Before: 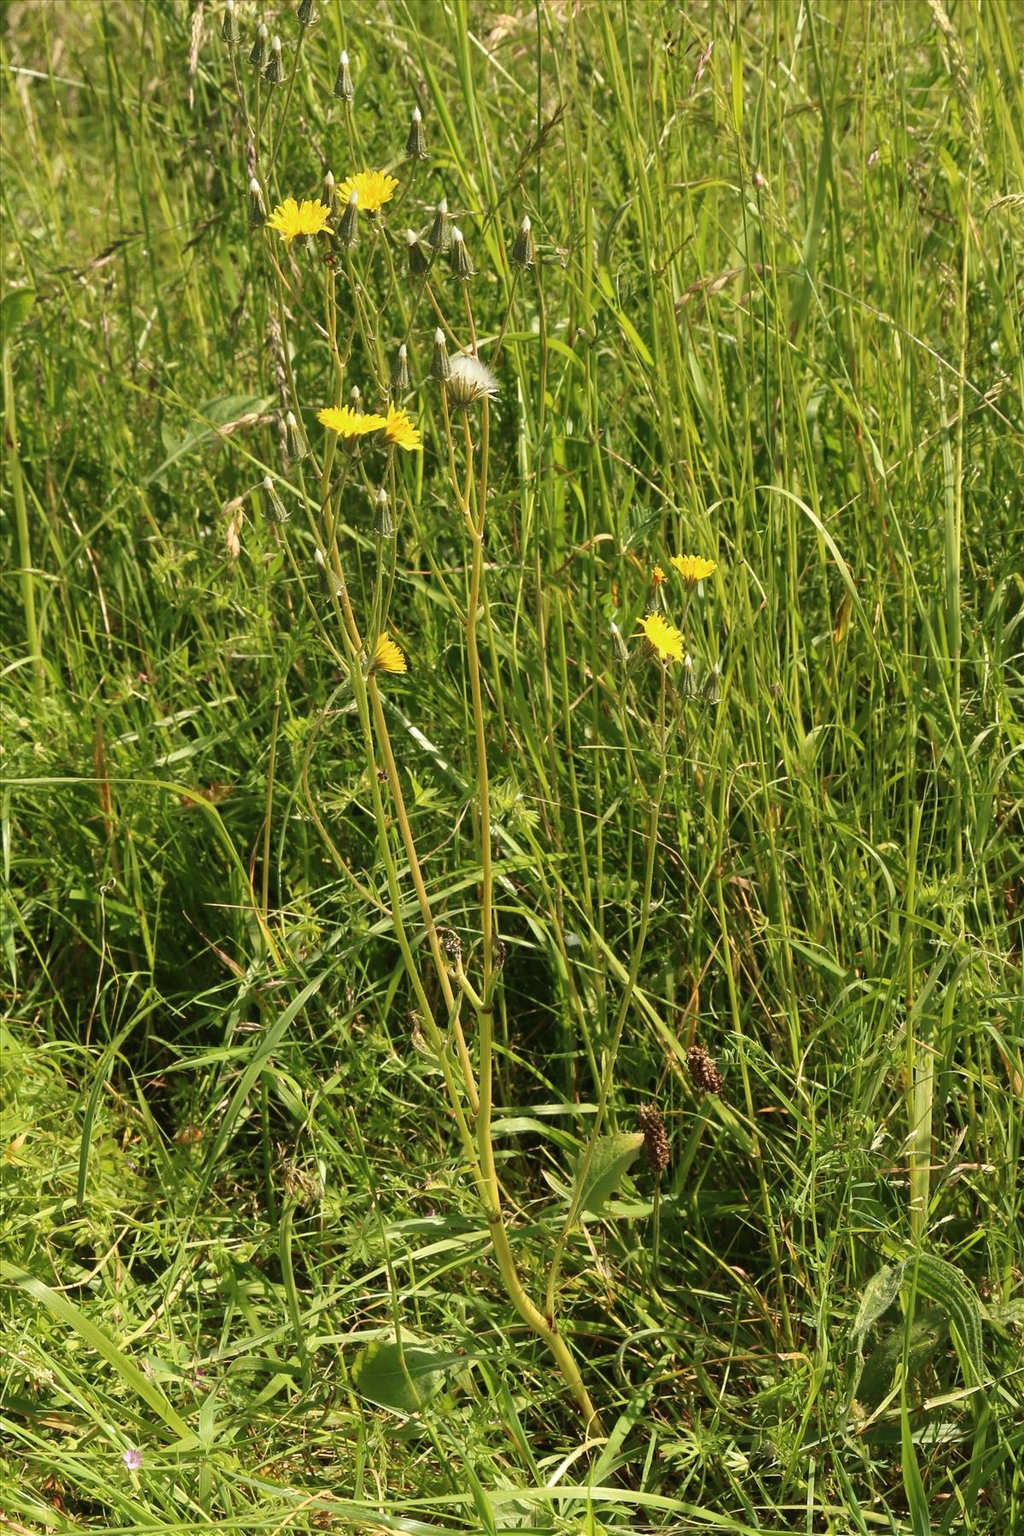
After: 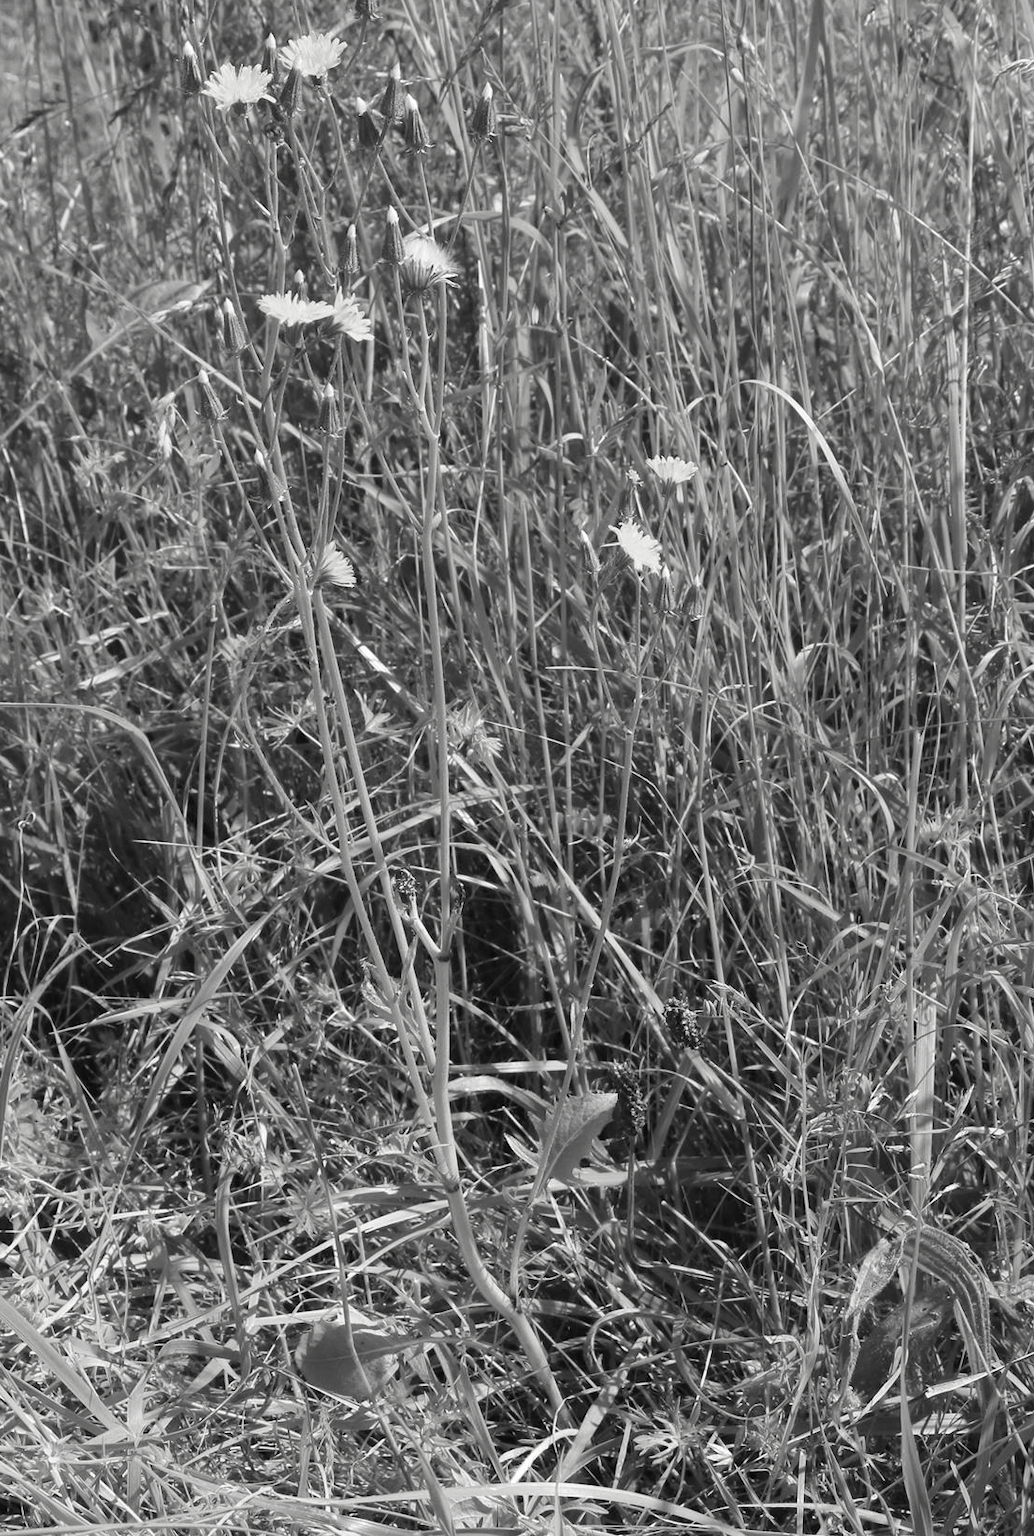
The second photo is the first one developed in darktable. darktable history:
crop and rotate: left 8.208%, top 9.202%
contrast brightness saturation: saturation -0.995
